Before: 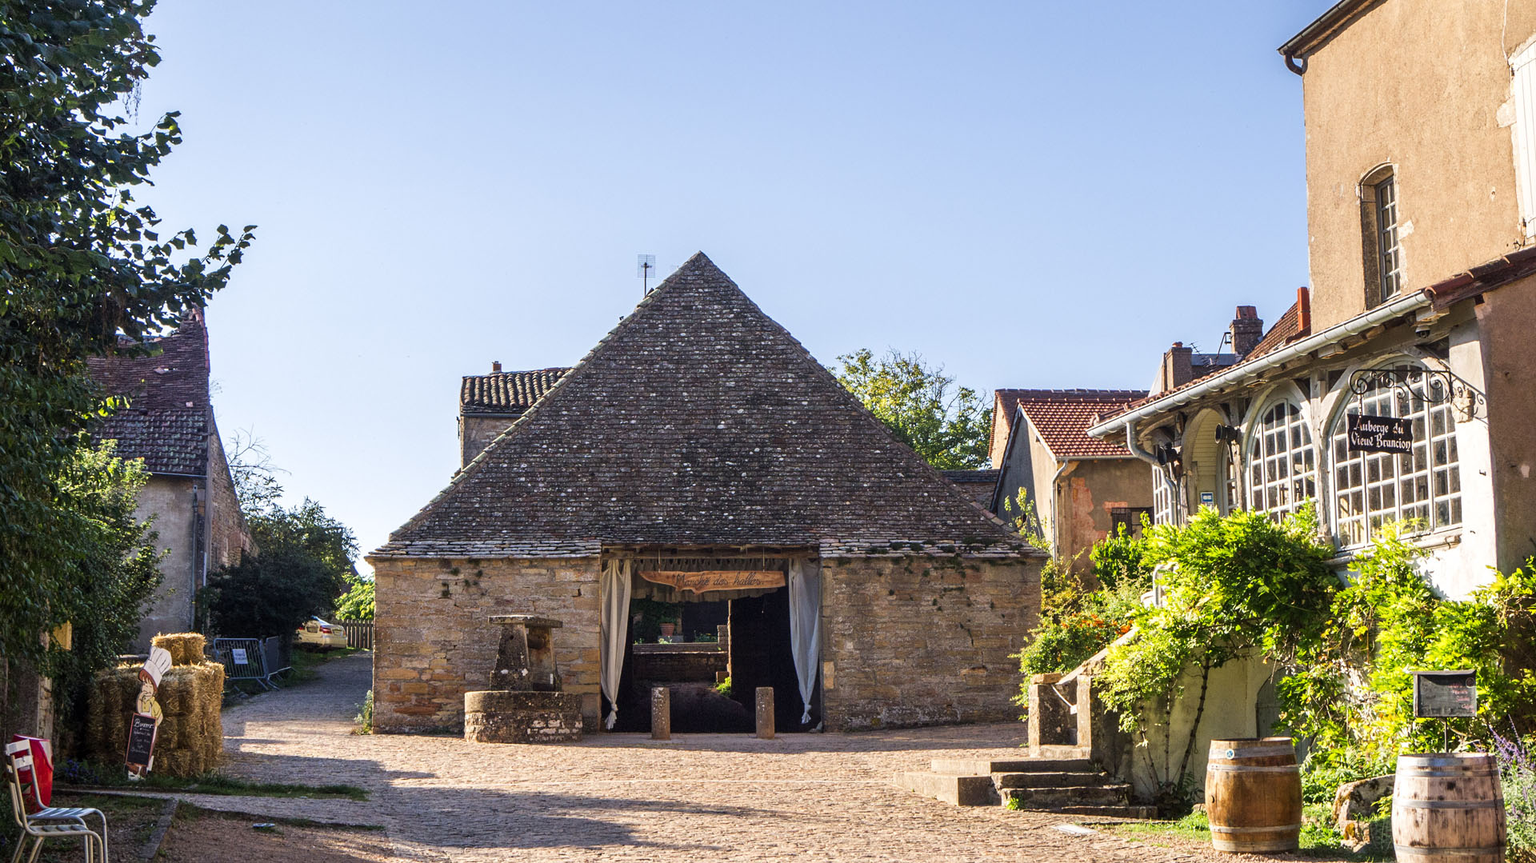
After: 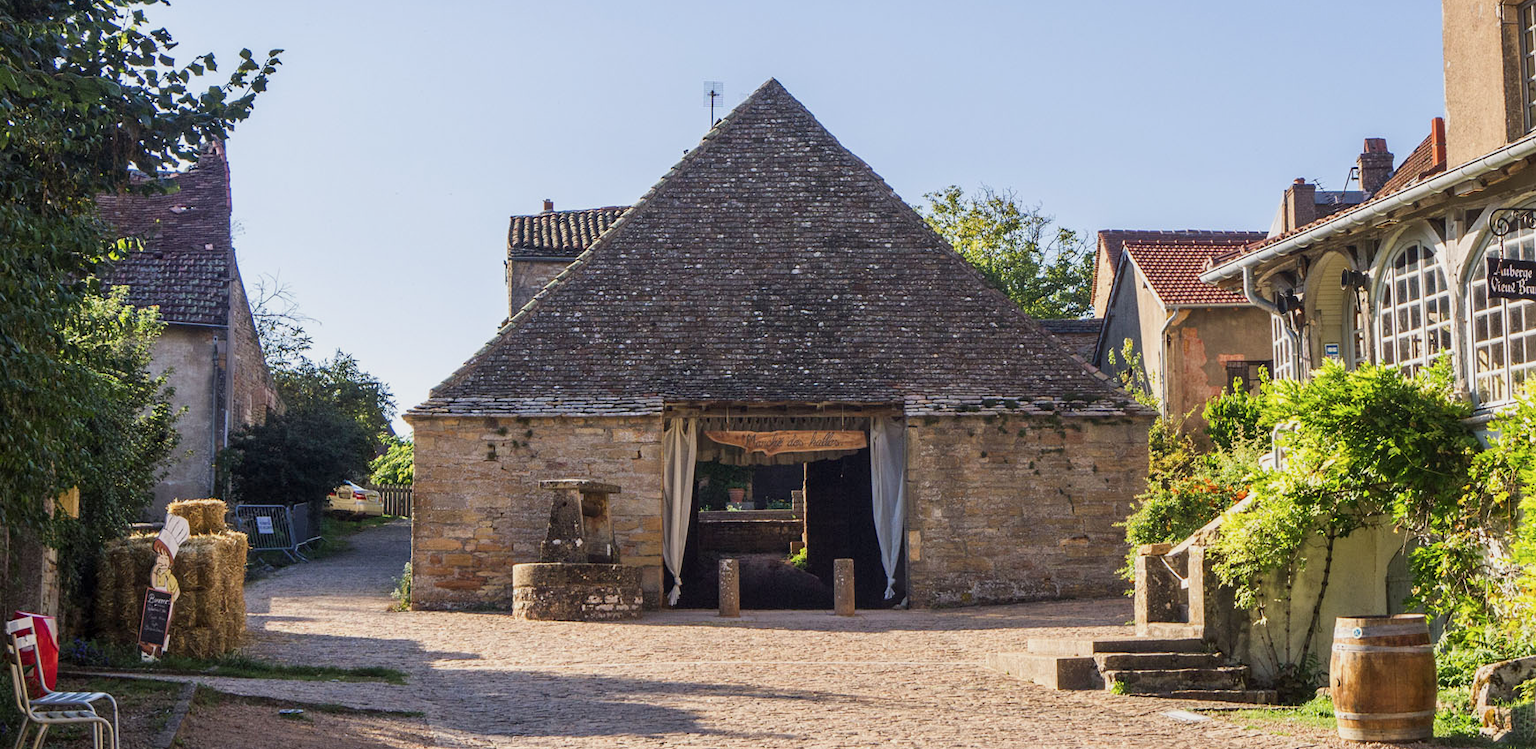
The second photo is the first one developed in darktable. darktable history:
crop: top 21.028%, right 9.356%, bottom 0.243%
color balance rgb: perceptual saturation grading › global saturation -3.637%, contrast -10.152%
